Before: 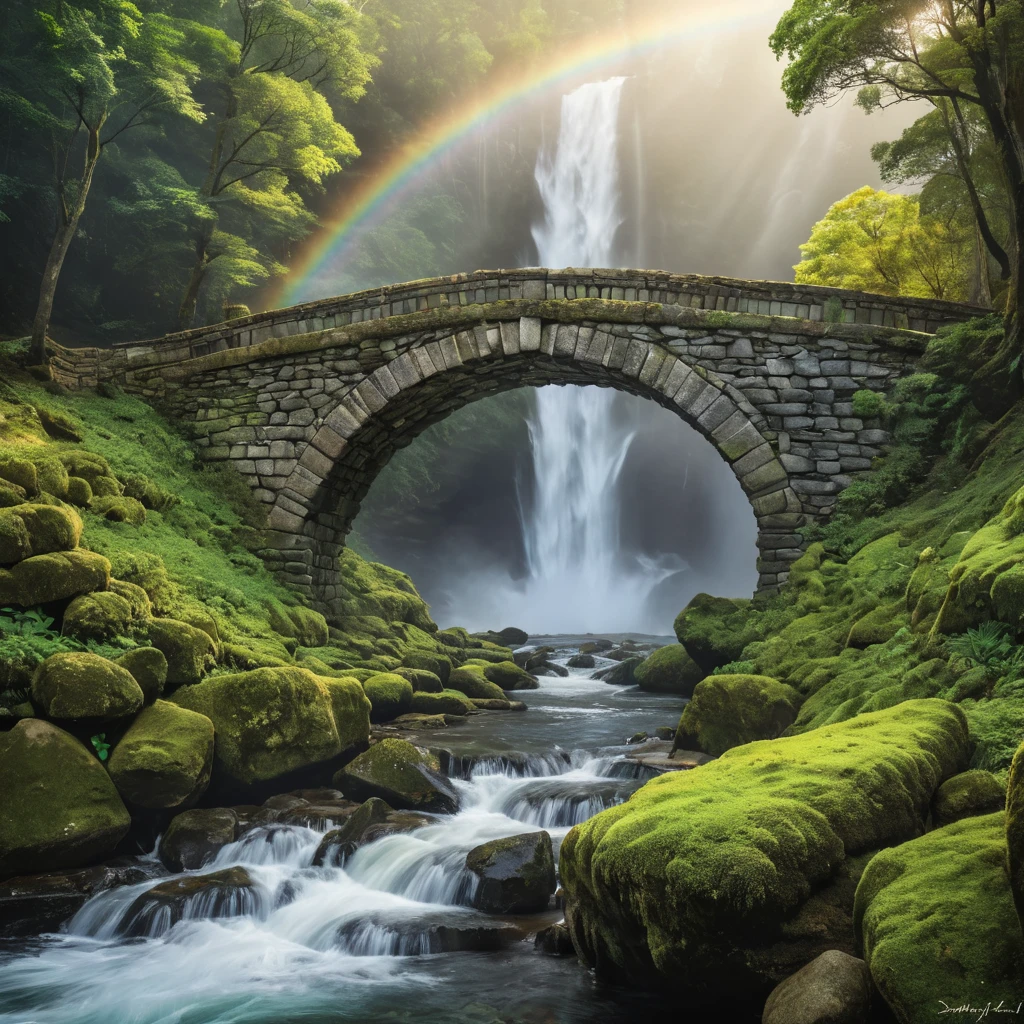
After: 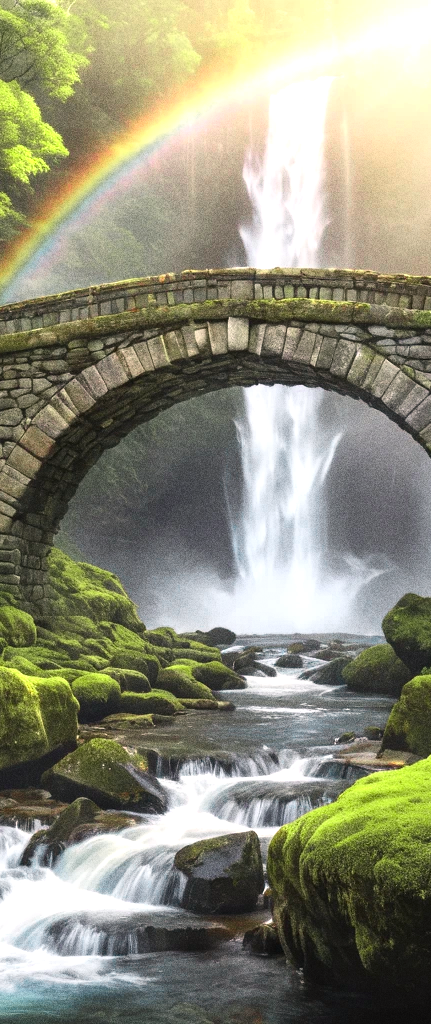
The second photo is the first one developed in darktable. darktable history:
grain: coarseness 0.09 ISO, strength 40%
color correction: highlights a* 5.81, highlights b* 4.84
contrast brightness saturation: contrast 0.04, saturation 0.16
exposure: black level correction 0, exposure 0.7 EV, compensate exposure bias true, compensate highlight preservation false
tone equalizer: on, module defaults
crop: left 28.583%, right 29.231%
color zones: curves: ch0 [(0, 0.533) (0.126, 0.533) (0.234, 0.533) (0.368, 0.357) (0.5, 0.5) (0.625, 0.5) (0.74, 0.637) (0.875, 0.5)]; ch1 [(0.004, 0.708) (0.129, 0.662) (0.25, 0.5) (0.375, 0.331) (0.496, 0.396) (0.625, 0.649) (0.739, 0.26) (0.875, 0.5) (1, 0.478)]; ch2 [(0, 0.409) (0.132, 0.403) (0.236, 0.558) (0.379, 0.448) (0.5, 0.5) (0.625, 0.5) (0.691, 0.39) (0.875, 0.5)]
